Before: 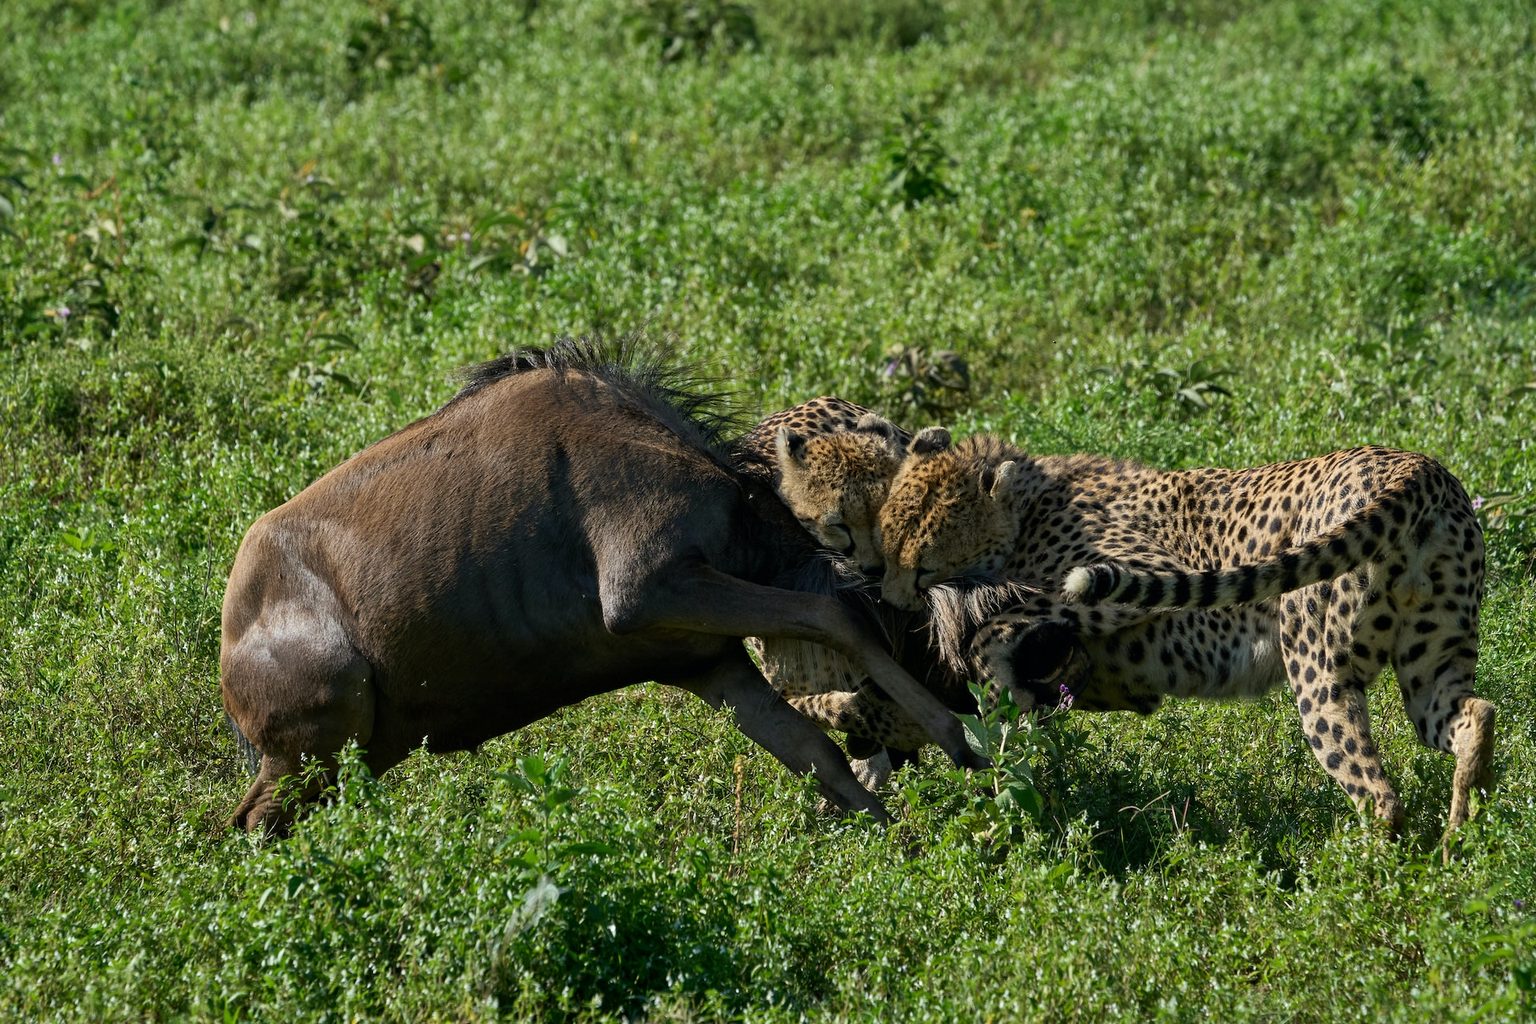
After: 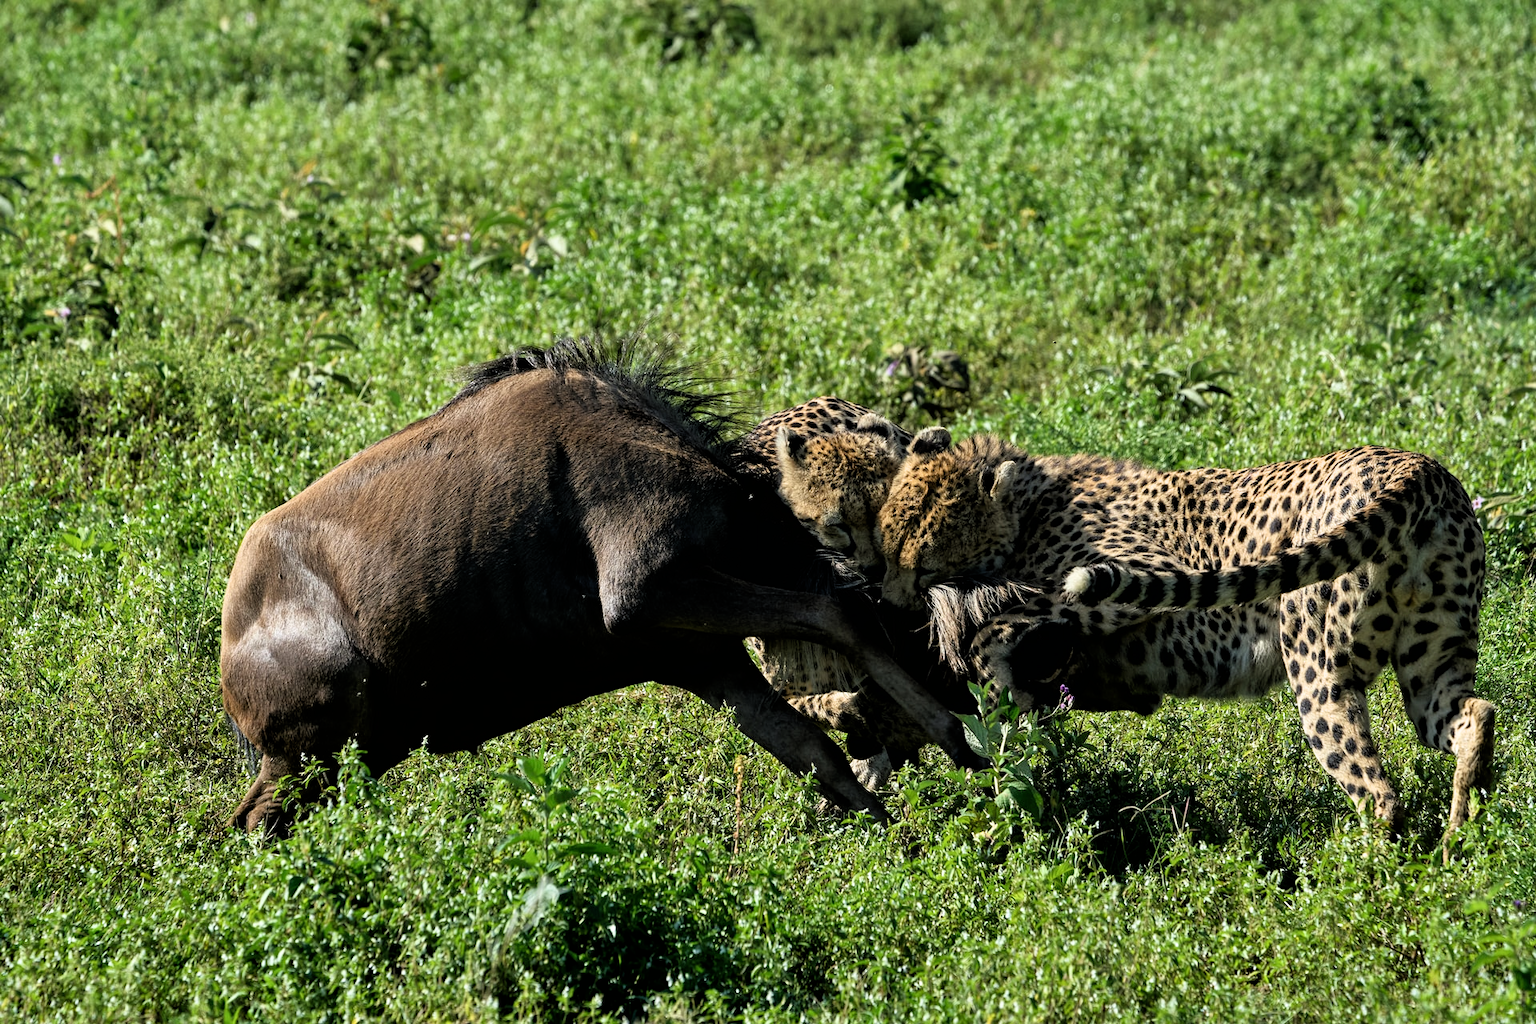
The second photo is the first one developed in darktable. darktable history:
exposure: exposure 0.482 EV, compensate highlight preservation false
shadows and highlights: radius 335.52, shadows 63.3, highlights 6.13, compress 87.29%, soften with gaussian
filmic rgb: black relative exposure -4.93 EV, white relative exposure 2.84 EV, threshold 5.99 EV, hardness 3.72, enable highlight reconstruction true
